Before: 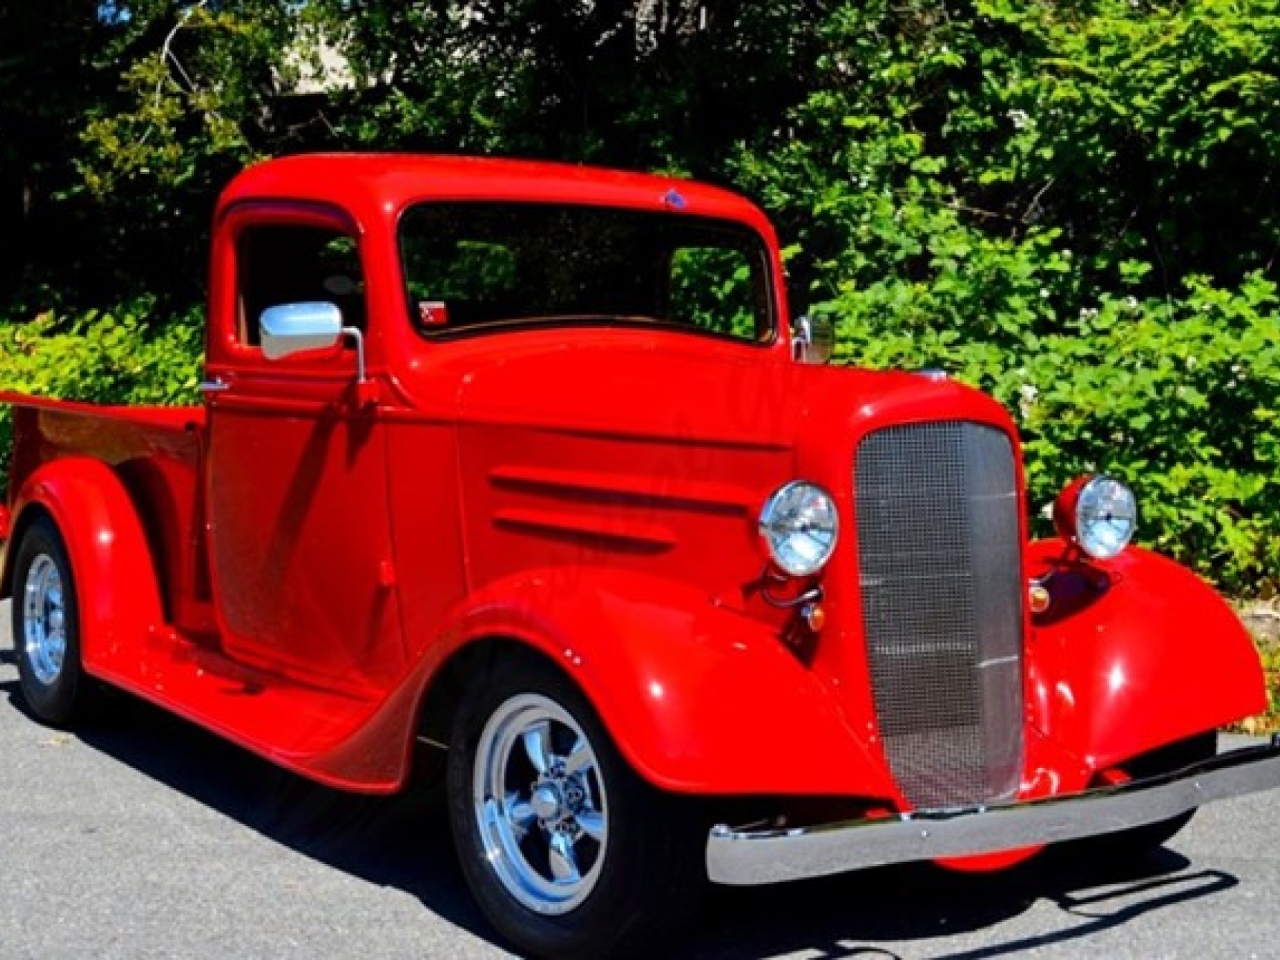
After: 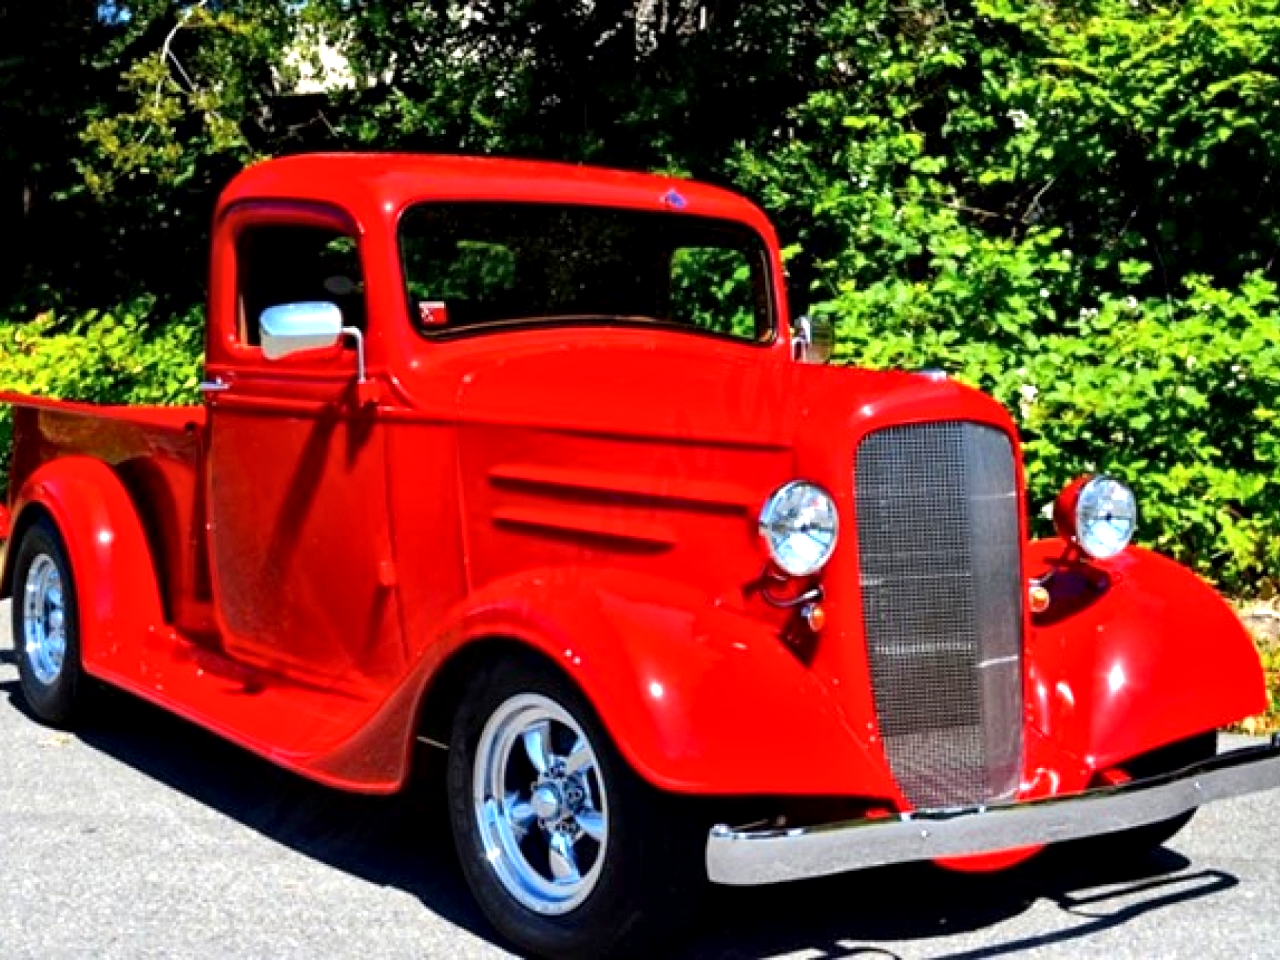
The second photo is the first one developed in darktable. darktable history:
local contrast: mode bilateral grid, contrast 30, coarseness 25, midtone range 0.2
exposure: black level correction 0, exposure 0.7 EV, compensate exposure bias true, compensate highlight preservation false
color balance: mode lift, gamma, gain (sRGB), lift [0.97, 1, 1, 1], gamma [1.03, 1, 1, 1]
